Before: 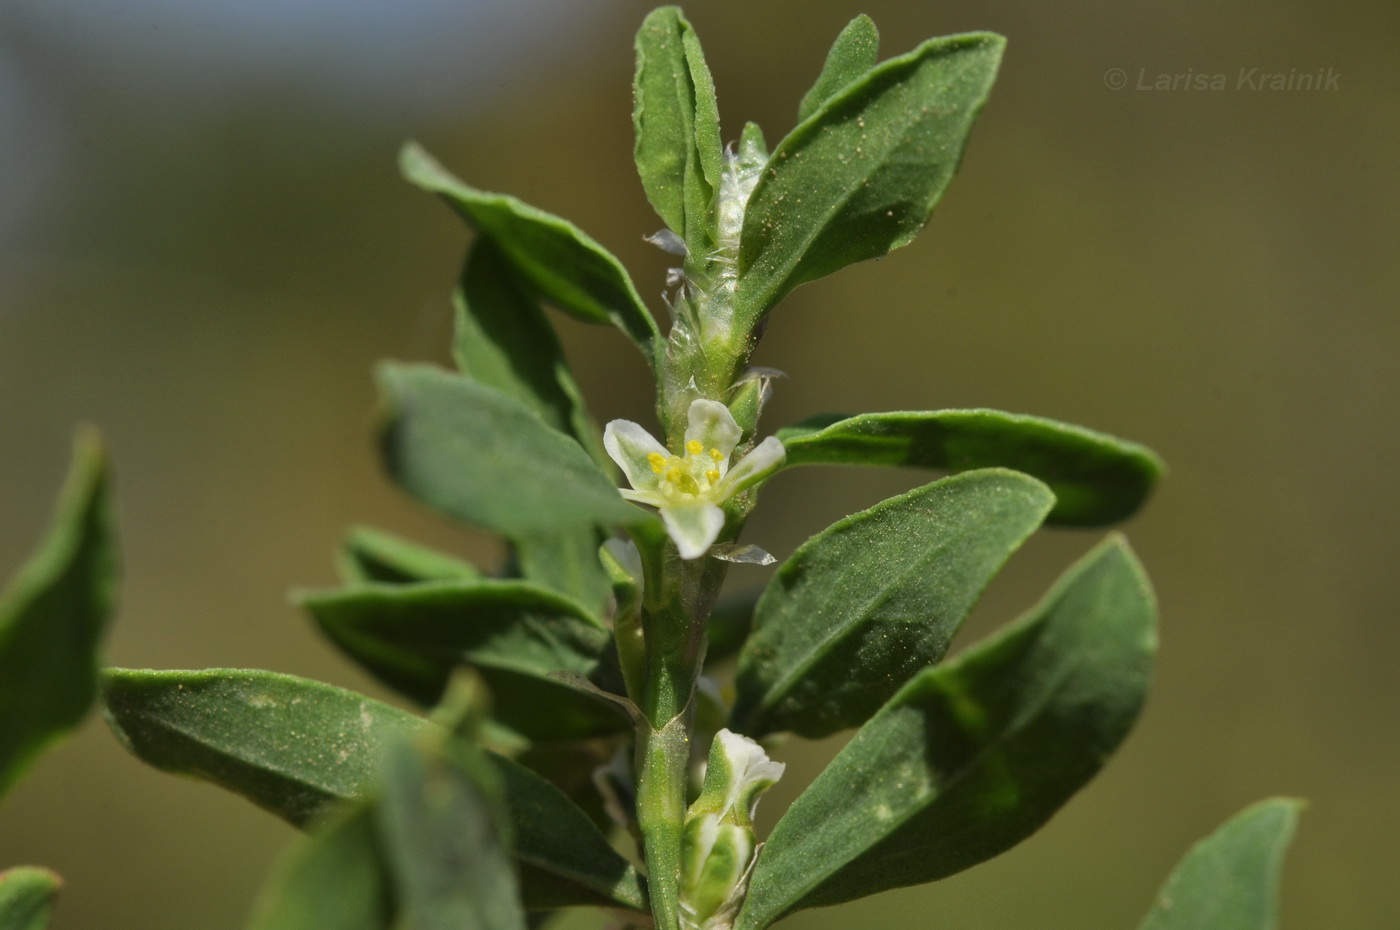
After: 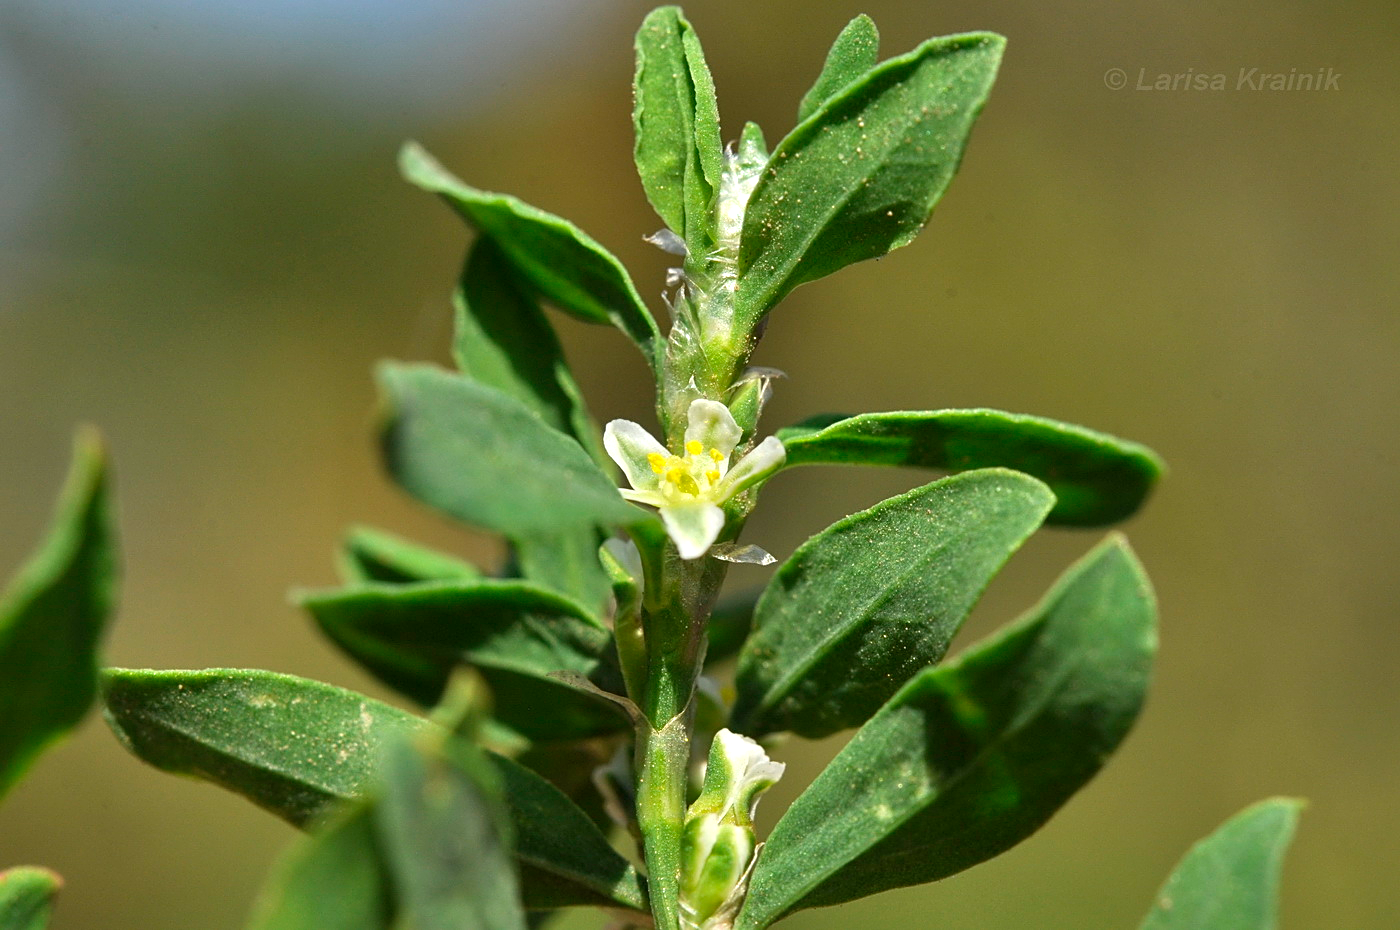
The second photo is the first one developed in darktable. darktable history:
exposure: exposure 0.74 EV, compensate highlight preservation false
sharpen: on, module defaults
